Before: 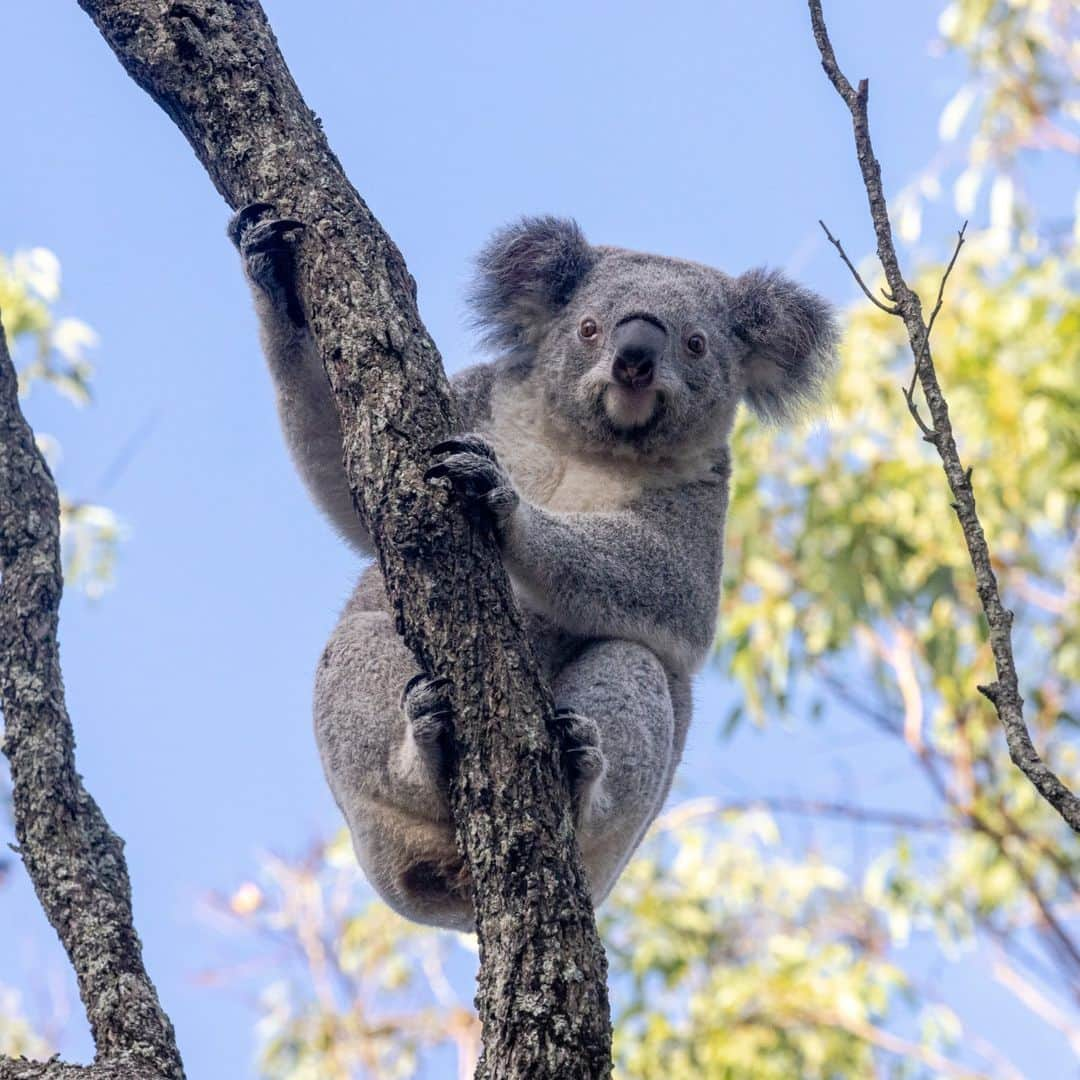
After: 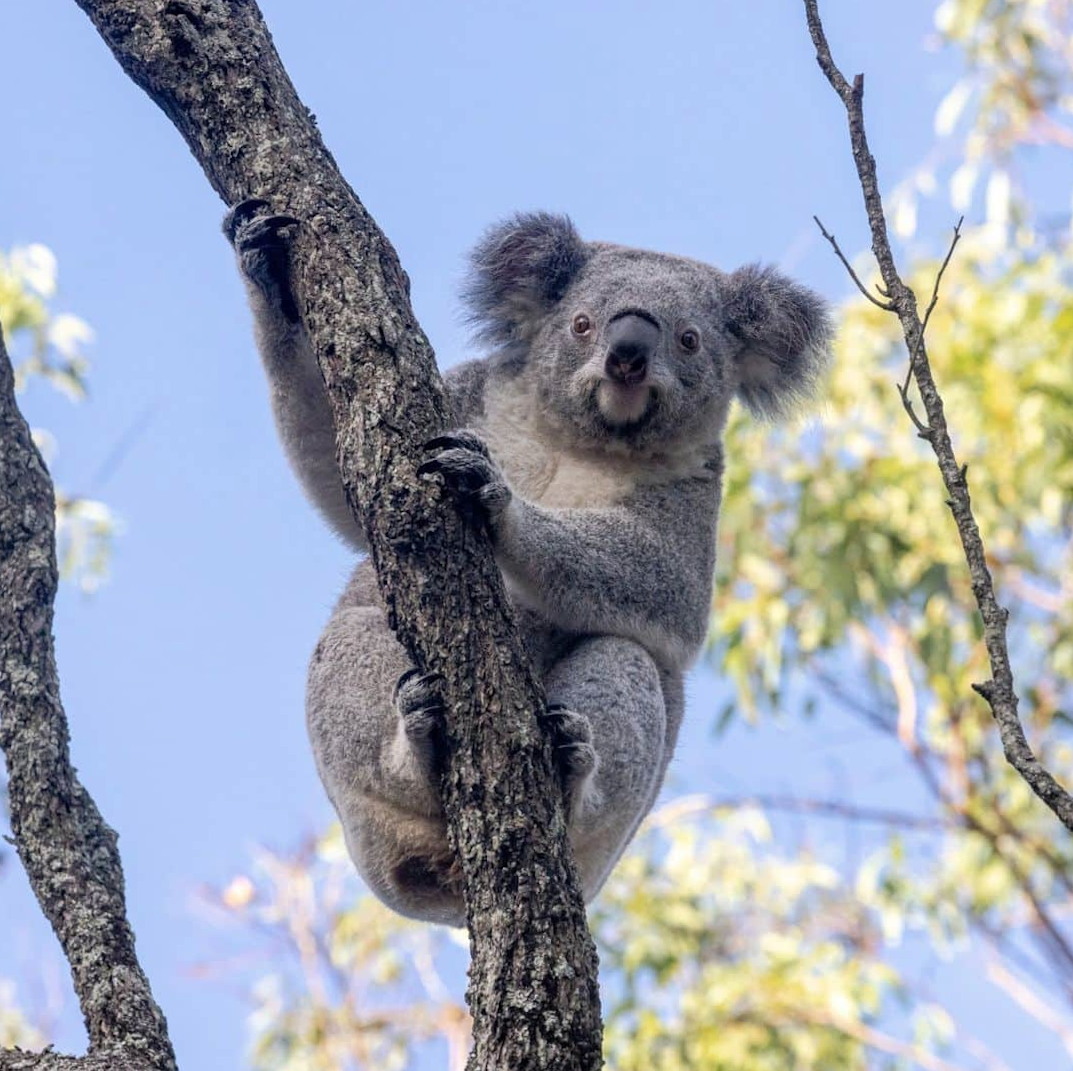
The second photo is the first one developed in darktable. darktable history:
rotate and perspective: rotation 0.192°, lens shift (horizontal) -0.015, crop left 0.005, crop right 0.996, crop top 0.006, crop bottom 0.99
contrast brightness saturation: saturation -0.05
